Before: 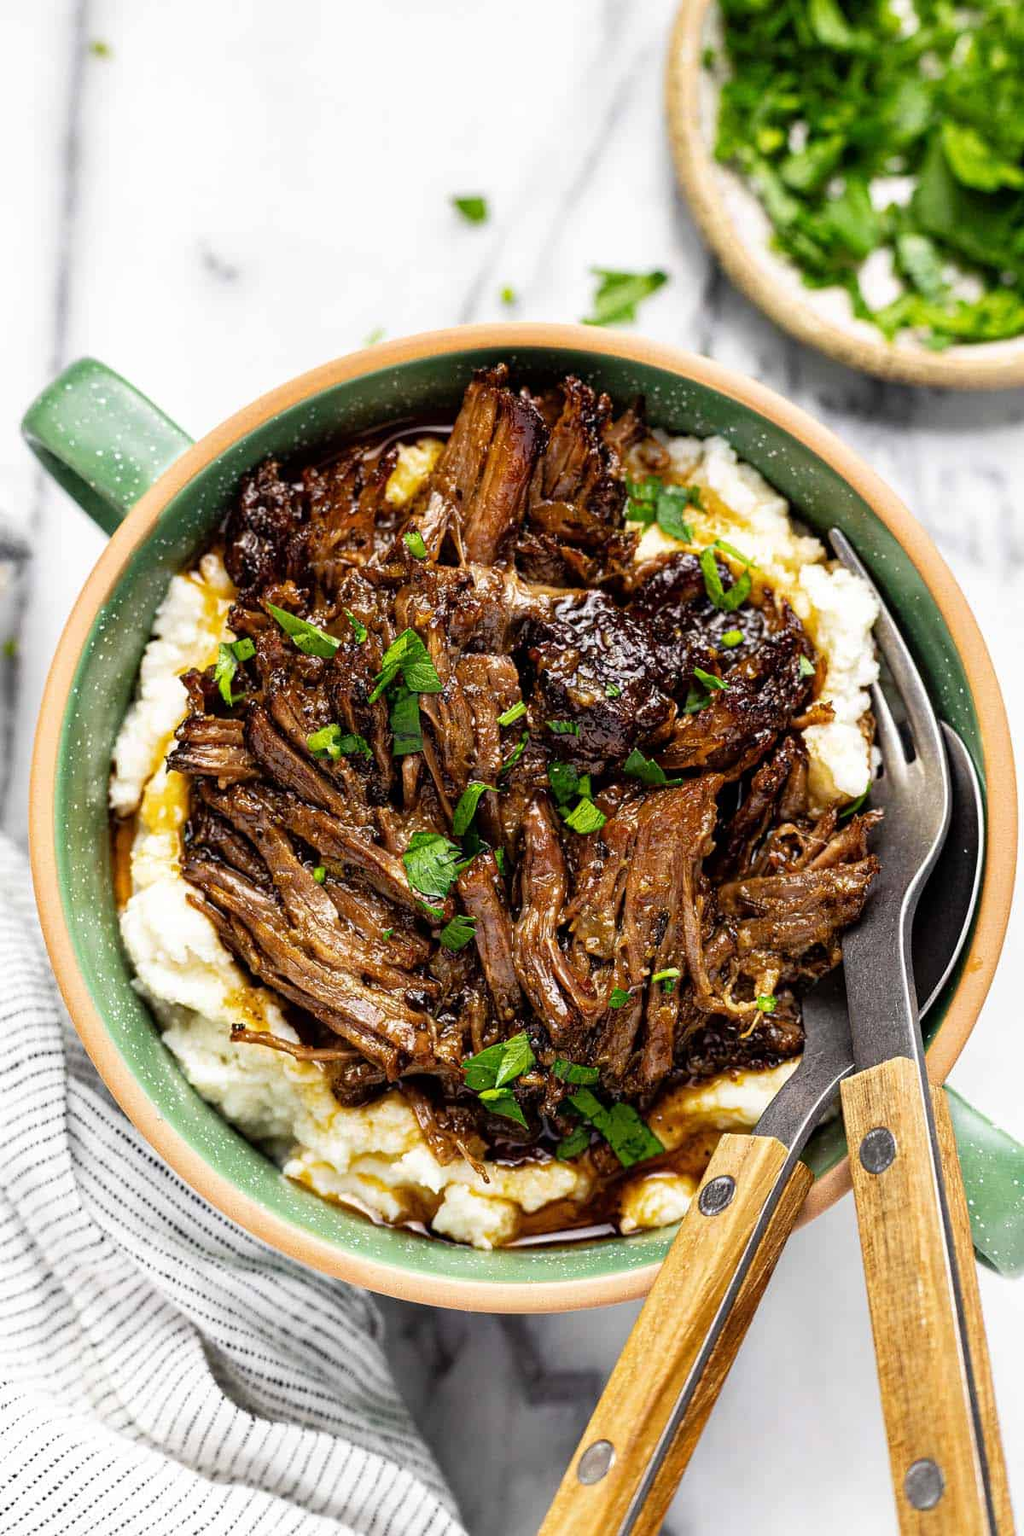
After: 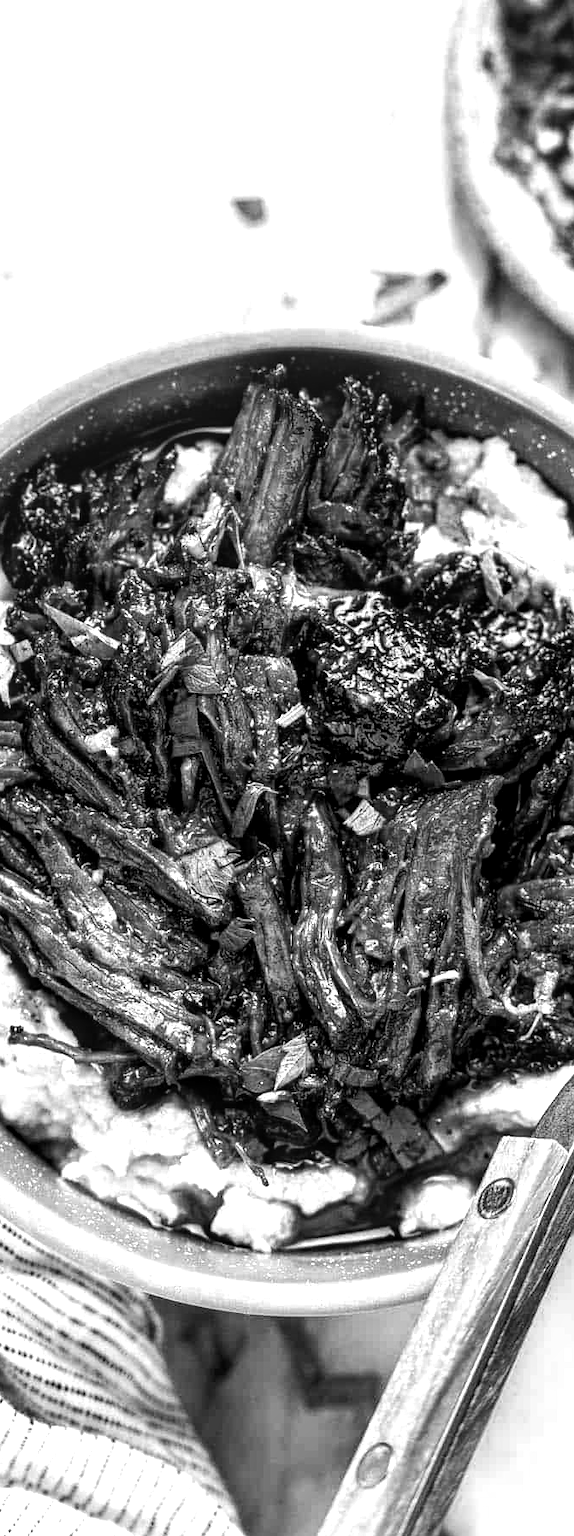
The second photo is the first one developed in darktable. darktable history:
crop: left 21.674%, right 22.086%
color zones: curves: ch0 [(0.002, 0.593) (0.143, 0.417) (0.285, 0.541) (0.455, 0.289) (0.608, 0.327) (0.727, 0.283) (0.869, 0.571) (1, 0.603)]; ch1 [(0, 0) (0.143, 0) (0.286, 0) (0.429, 0) (0.571, 0) (0.714, 0) (0.857, 0)]
tone equalizer: -8 EV -0.75 EV, -7 EV -0.7 EV, -6 EV -0.6 EV, -5 EV -0.4 EV, -3 EV 0.4 EV, -2 EV 0.6 EV, -1 EV 0.7 EV, +0 EV 0.75 EV, edges refinement/feathering 500, mask exposure compensation -1.57 EV, preserve details no
local contrast: highlights 35%, detail 135%
